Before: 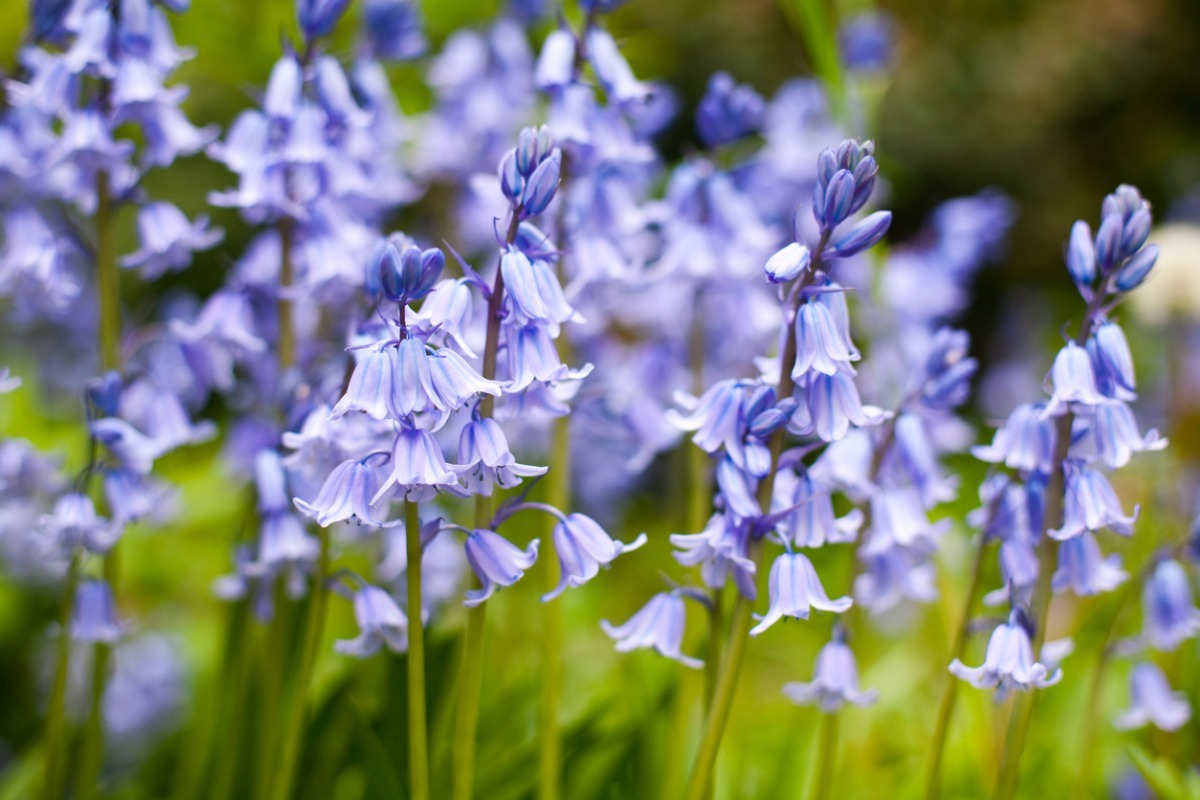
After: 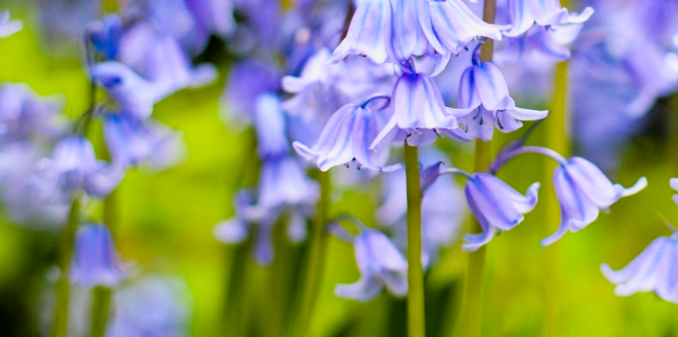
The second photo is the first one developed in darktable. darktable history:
tone equalizer: -8 EV -0.778 EV, -7 EV -0.684 EV, -6 EV -0.609 EV, -5 EV -0.402 EV, -3 EV 0.387 EV, -2 EV 0.6 EV, -1 EV 0.688 EV, +0 EV 0.74 EV
haze removal: compatibility mode true, adaptive false
crop: top 44.603%, right 43.434%, bottom 13.264%
color balance rgb: perceptual saturation grading › global saturation 29.802%
filmic rgb: black relative exposure -7.97 EV, white relative exposure 3.99 EV, hardness 4.16, contrast 0.995, color science v6 (2022)
